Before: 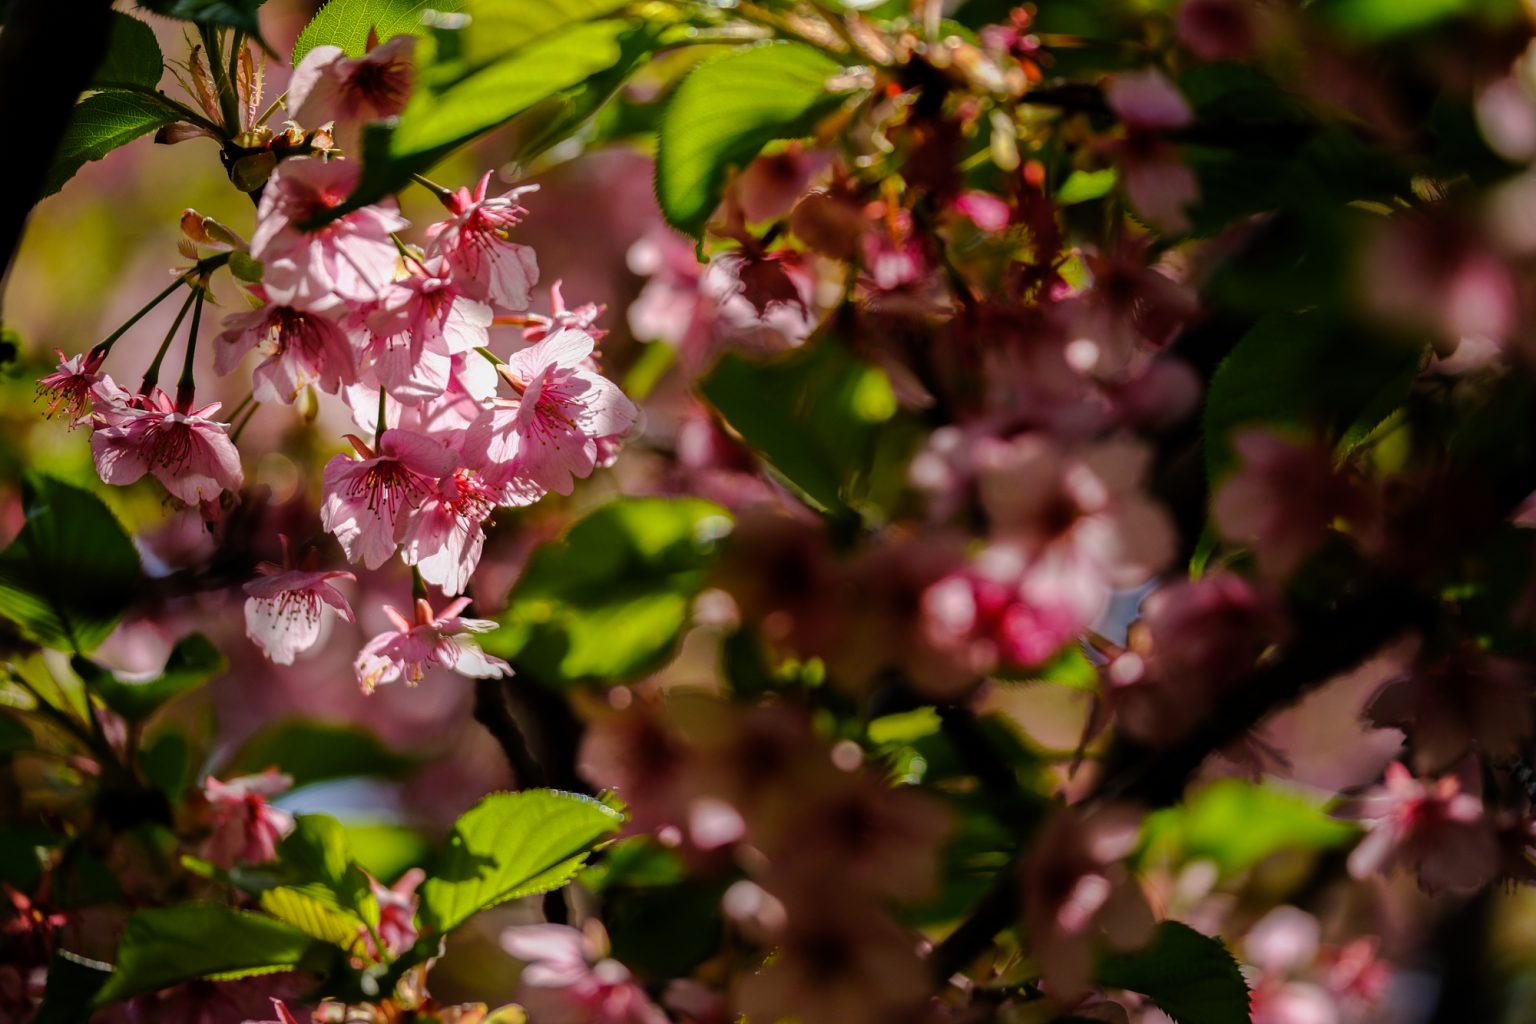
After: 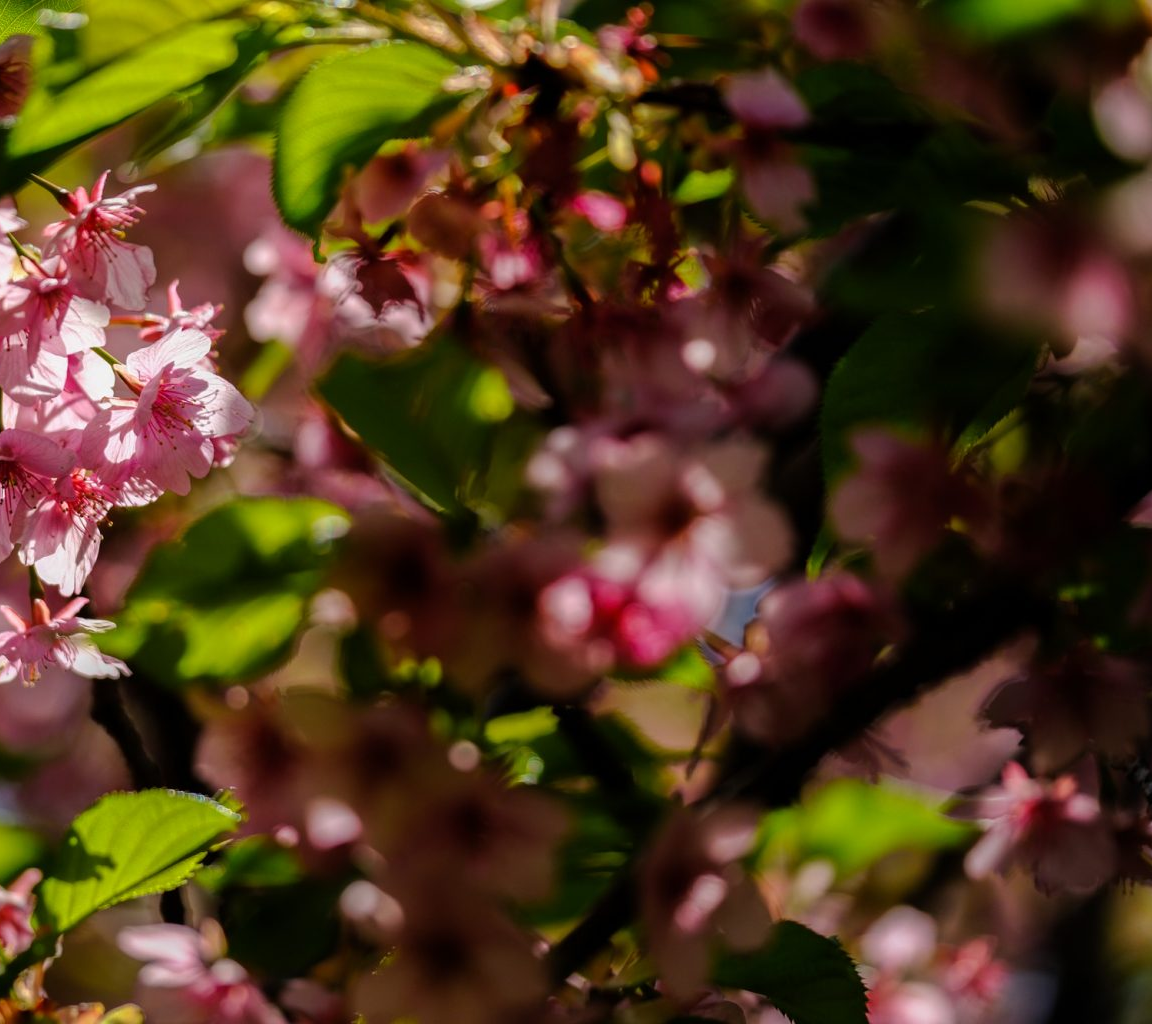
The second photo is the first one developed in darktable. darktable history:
crop and rotate: left 24.997%
